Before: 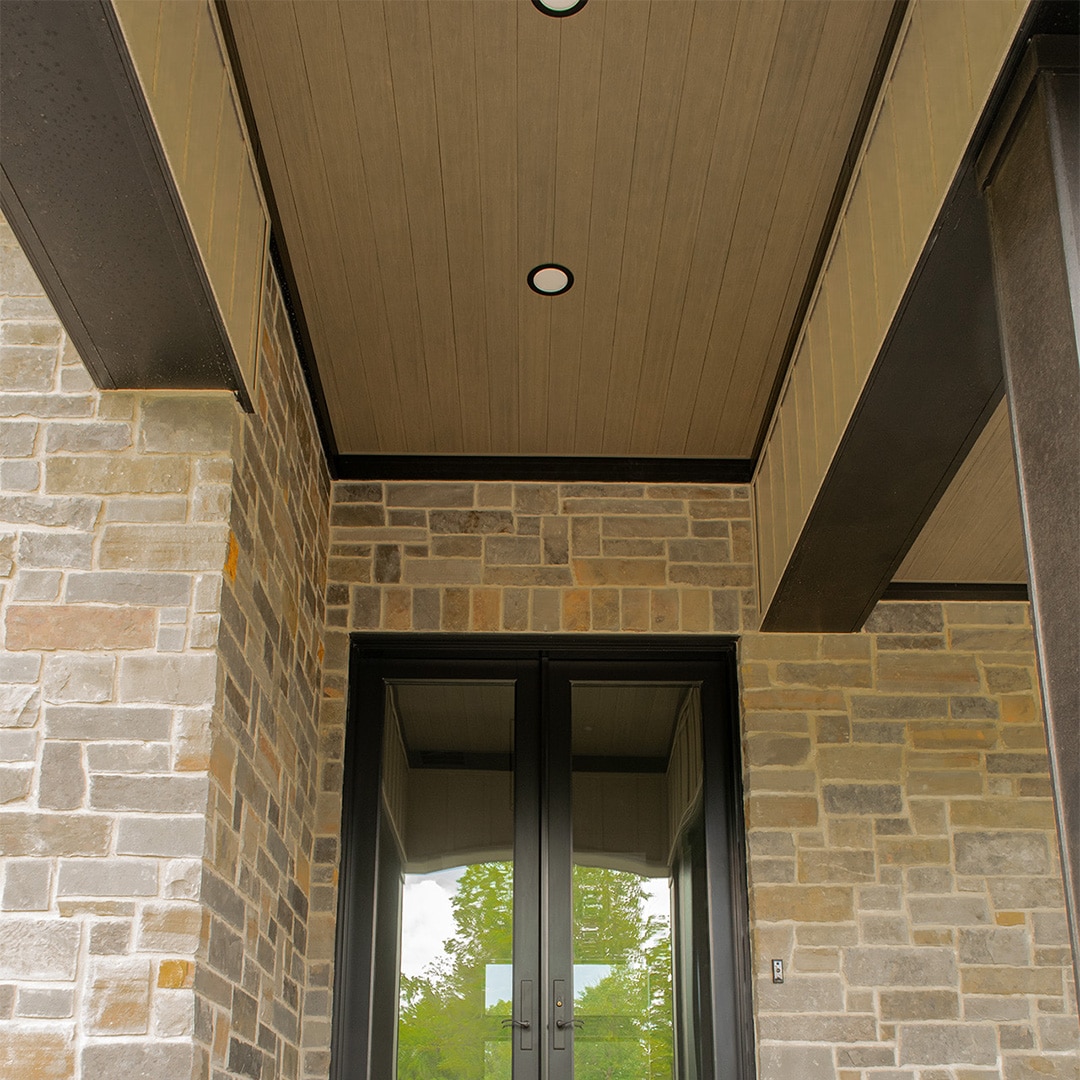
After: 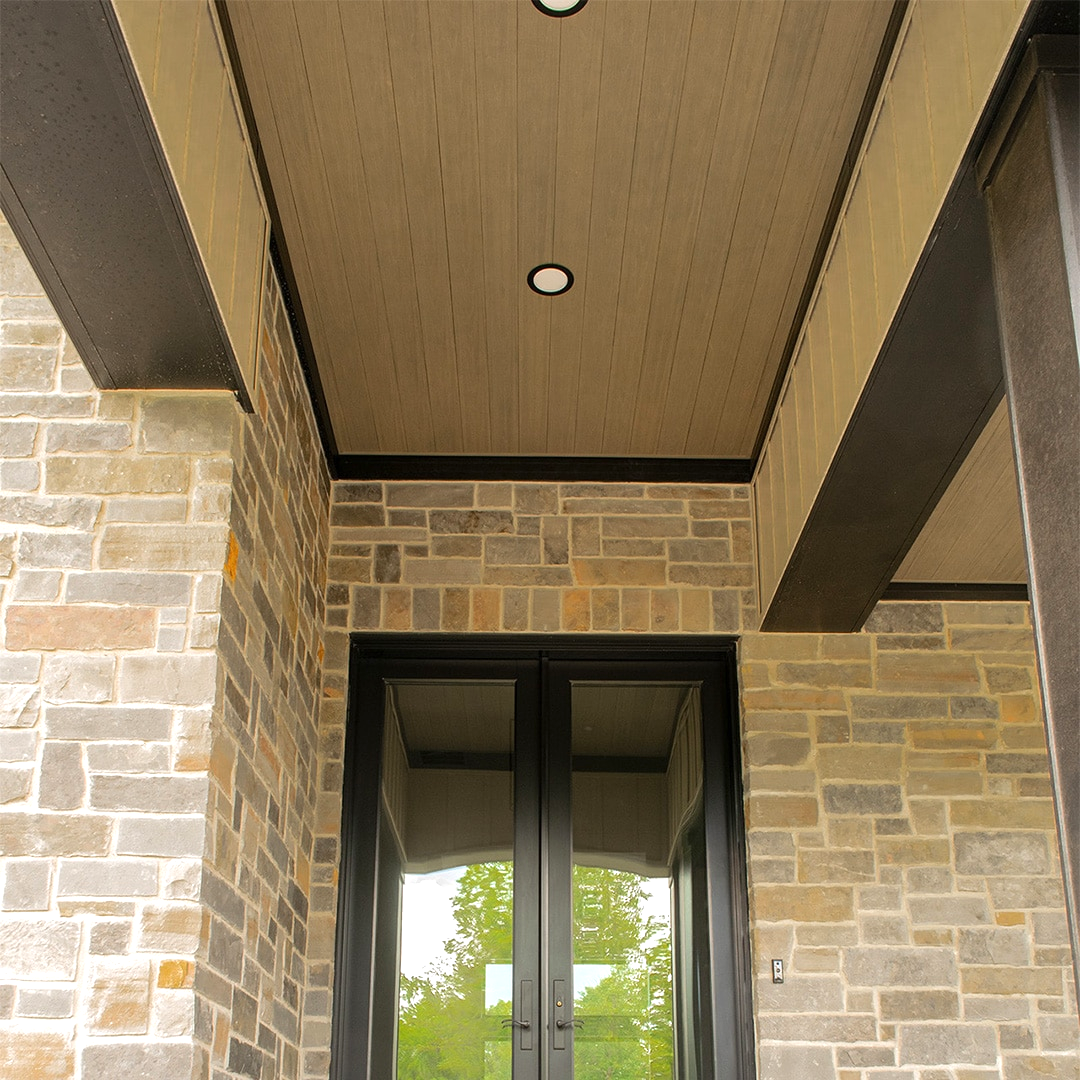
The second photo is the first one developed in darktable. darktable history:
exposure: exposure 0.494 EV, compensate exposure bias true, compensate highlight preservation false
